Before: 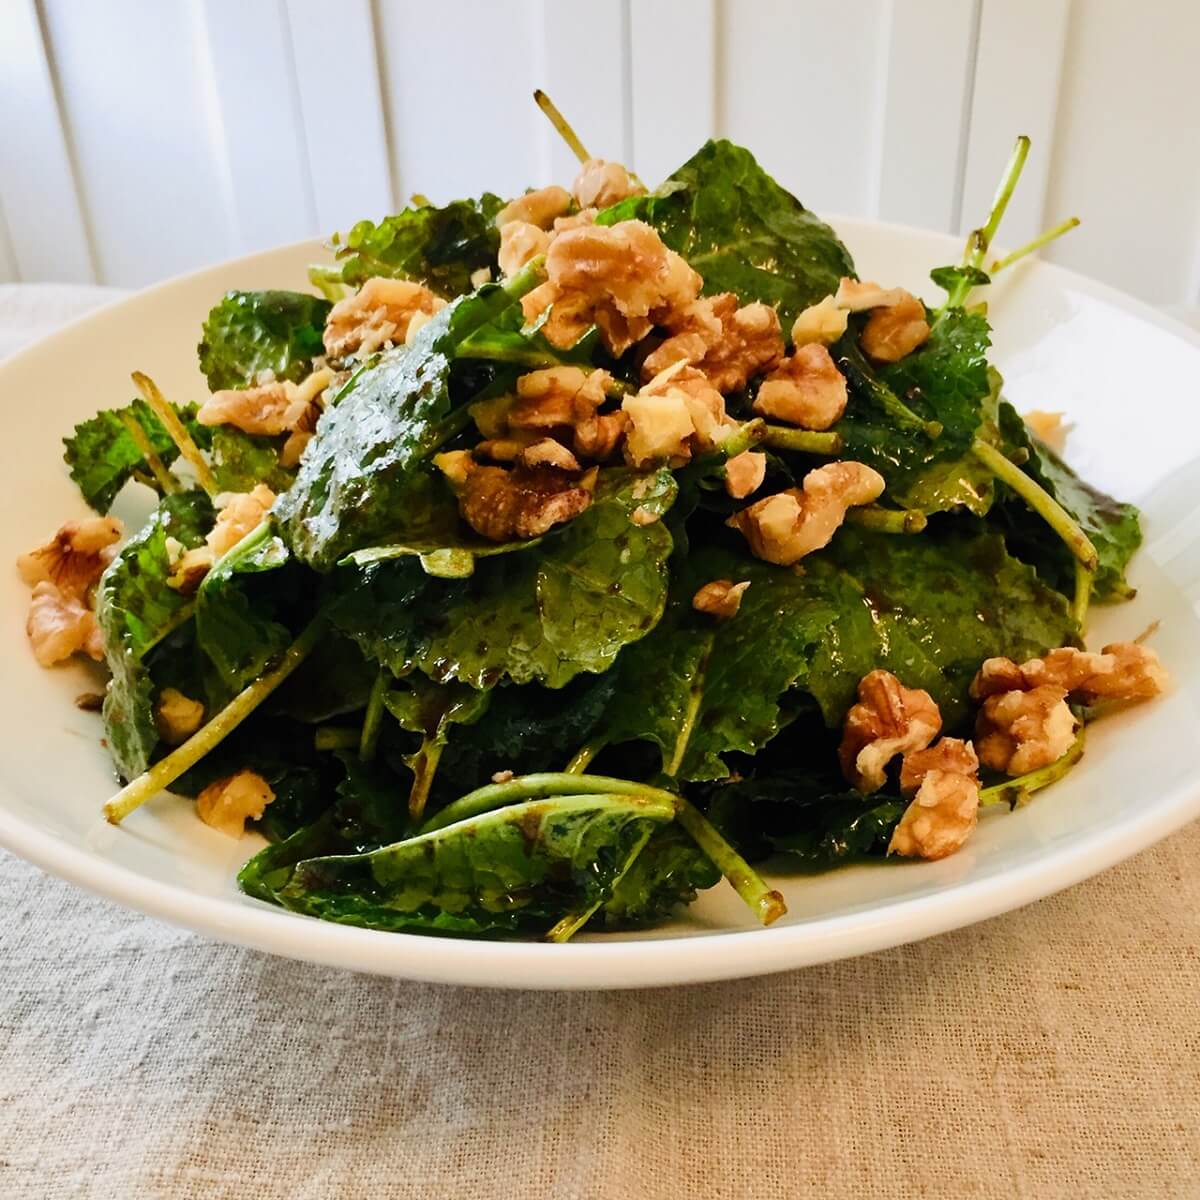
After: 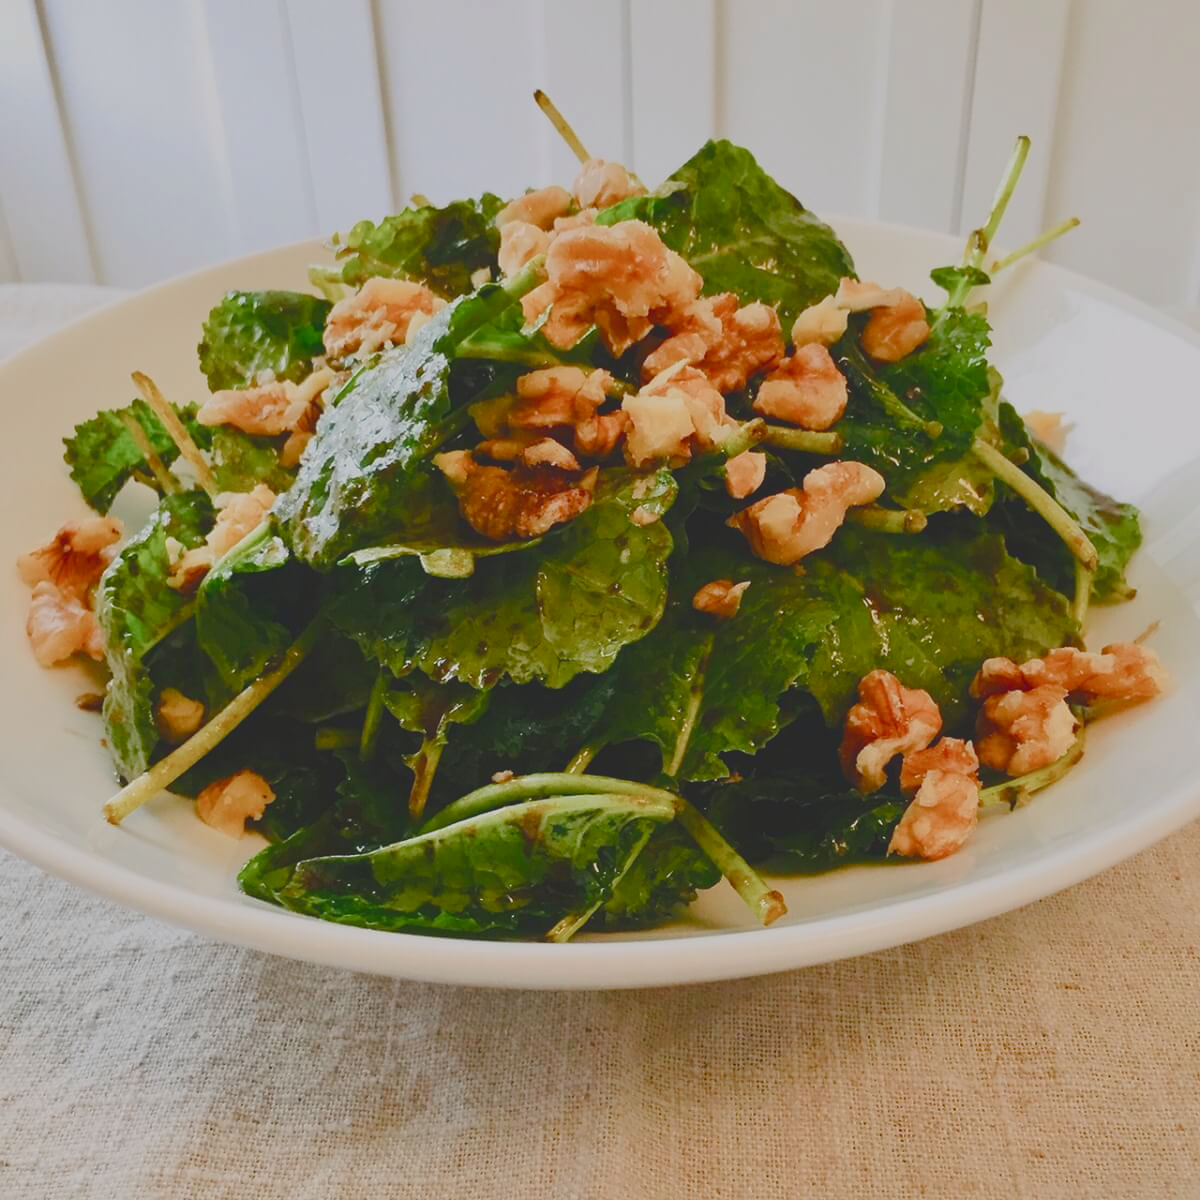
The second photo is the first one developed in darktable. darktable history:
exposure: black level correction -0.008, exposure 0.067 EV, compensate highlight preservation false
color balance rgb: shadows lift › chroma 1%, shadows lift › hue 113°, highlights gain › chroma 0.2%, highlights gain › hue 333°, perceptual saturation grading › global saturation 20%, perceptual saturation grading › highlights -50%, perceptual saturation grading › shadows 25%, contrast -30%
